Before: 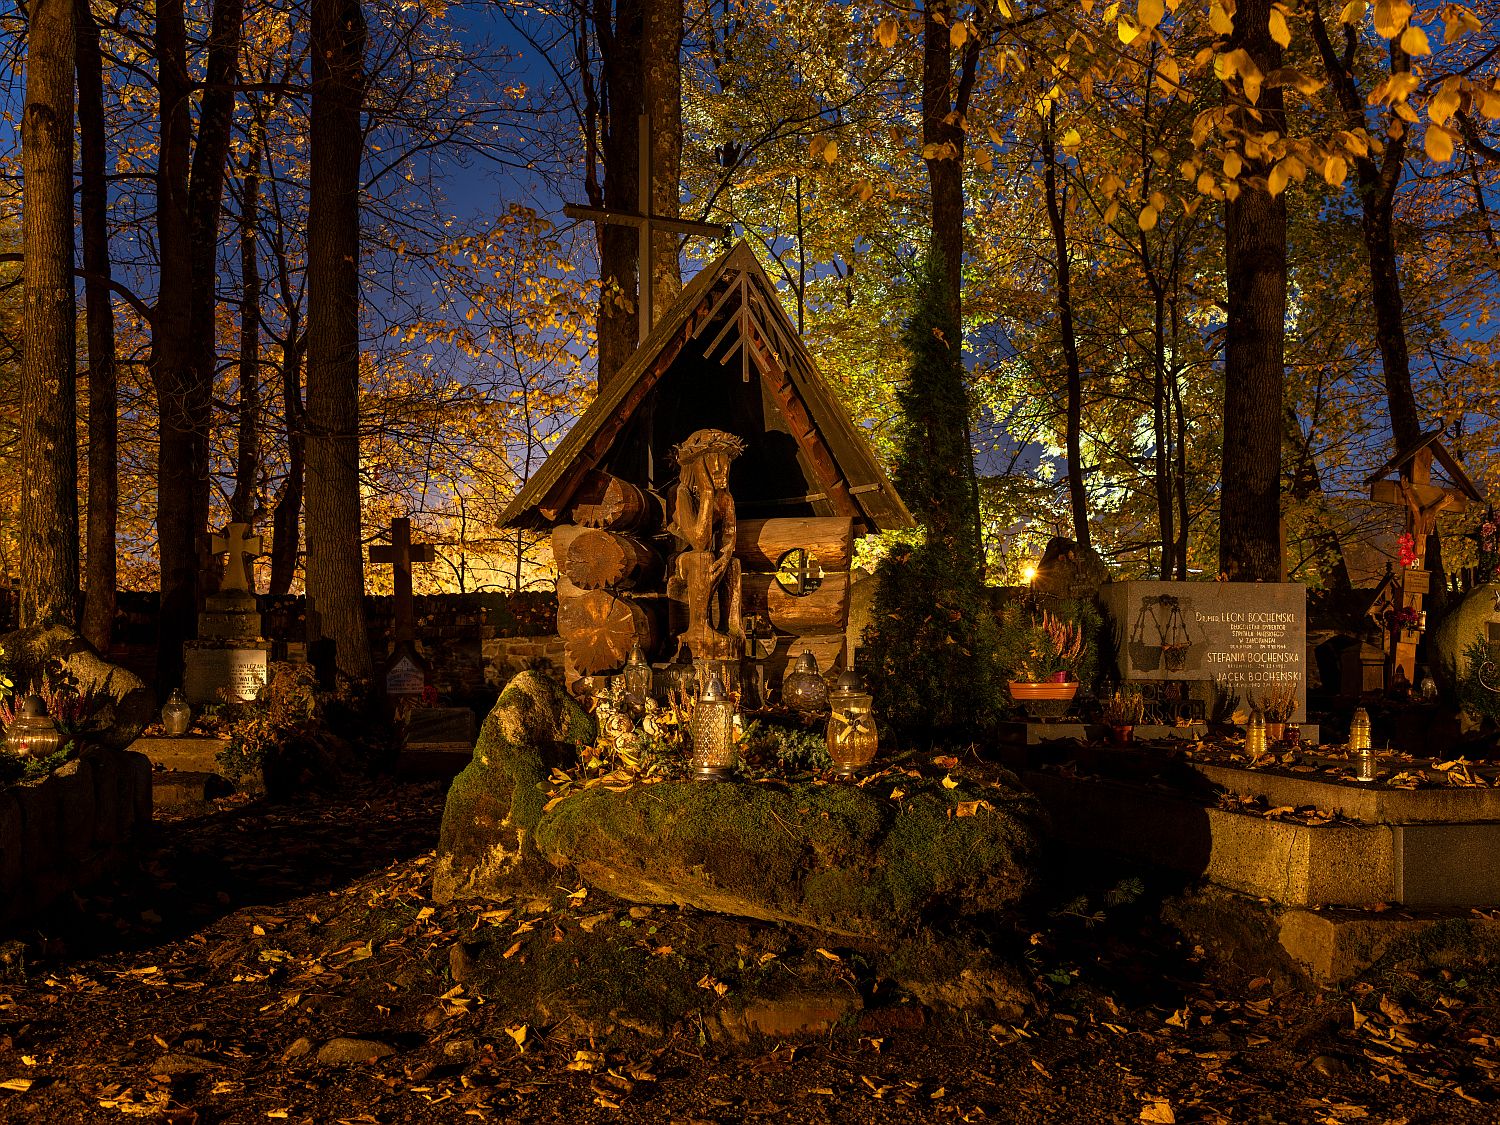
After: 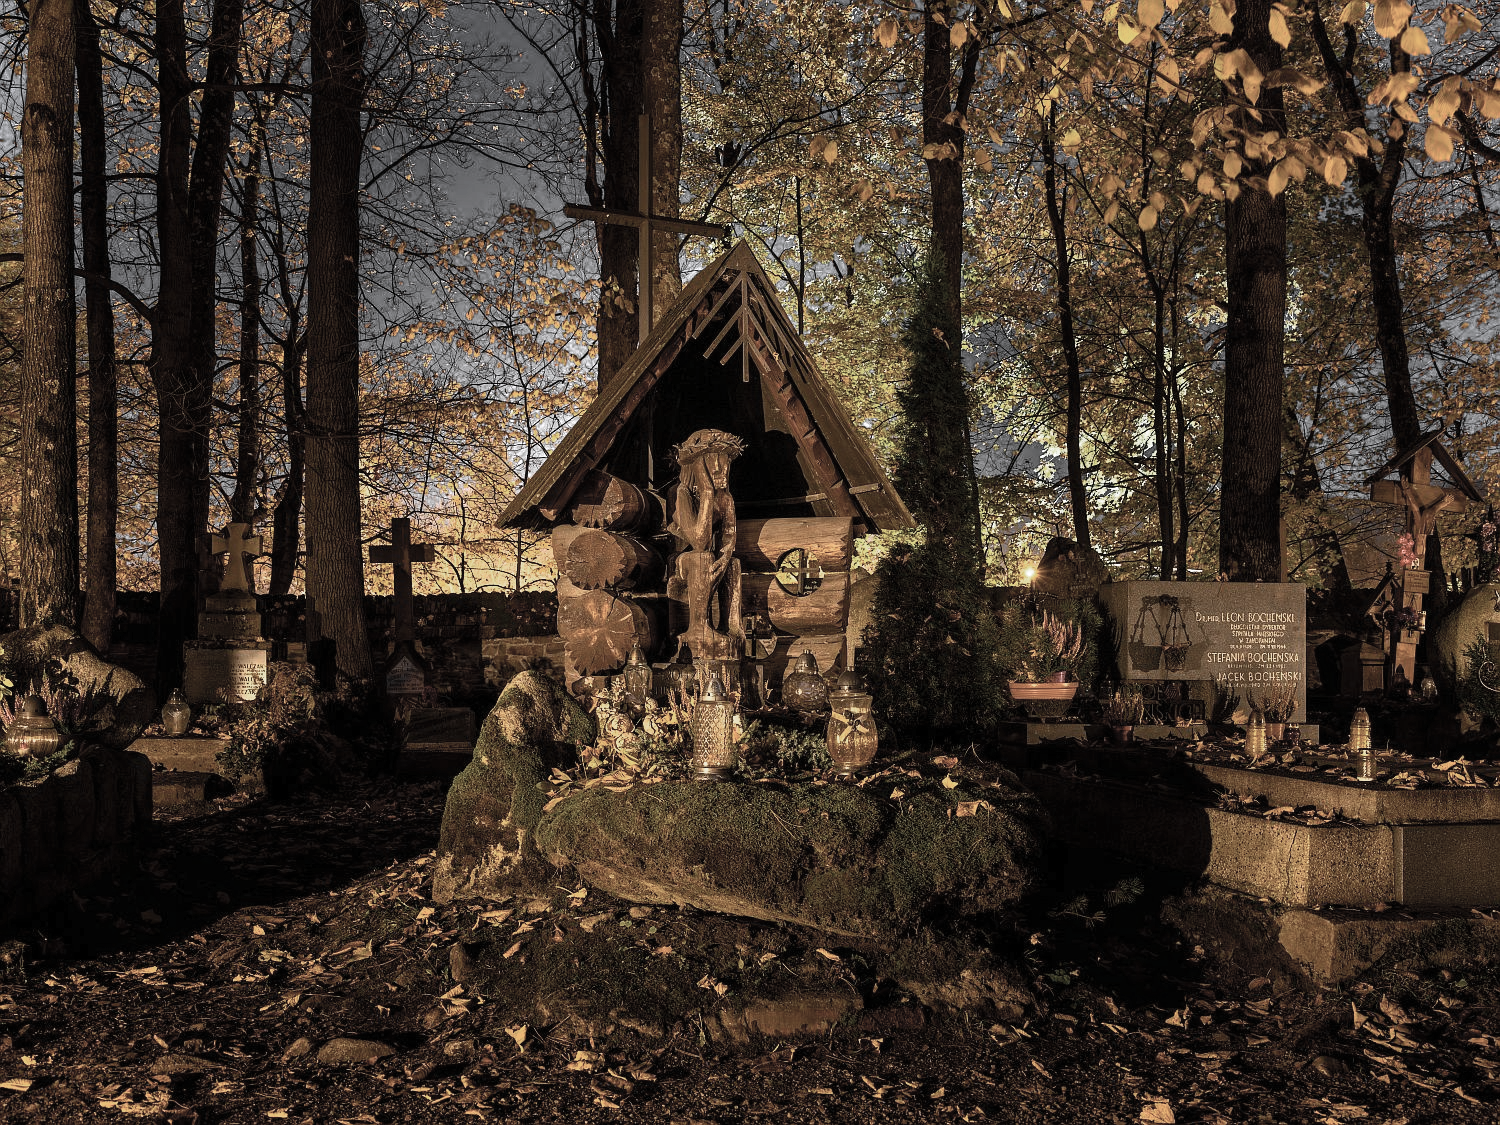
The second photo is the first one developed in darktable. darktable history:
color zones: curves: ch0 [(0, 0.613) (0.01, 0.613) (0.245, 0.448) (0.498, 0.529) (0.642, 0.665) (0.879, 0.777) (0.99, 0.613)]; ch1 [(0, 0.035) (0.121, 0.189) (0.259, 0.197) (0.415, 0.061) (0.589, 0.022) (0.732, 0.022) (0.857, 0.026) (0.991, 0.053)]
contrast brightness saturation: contrast 0.2, brightness 0.16, saturation 0.22
